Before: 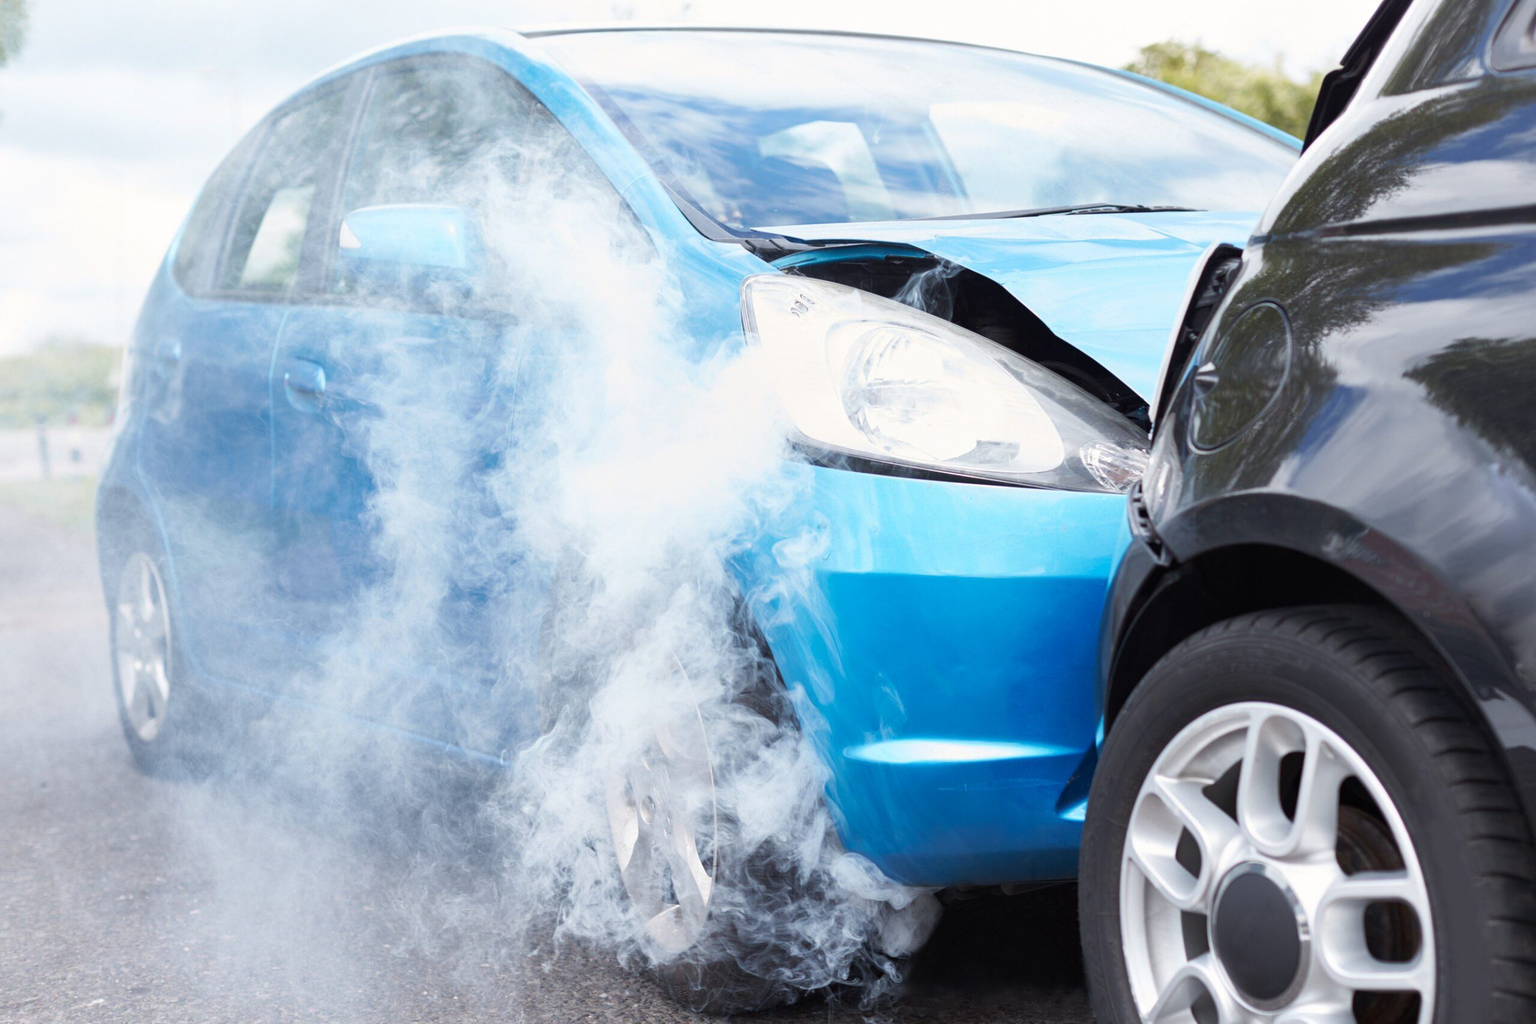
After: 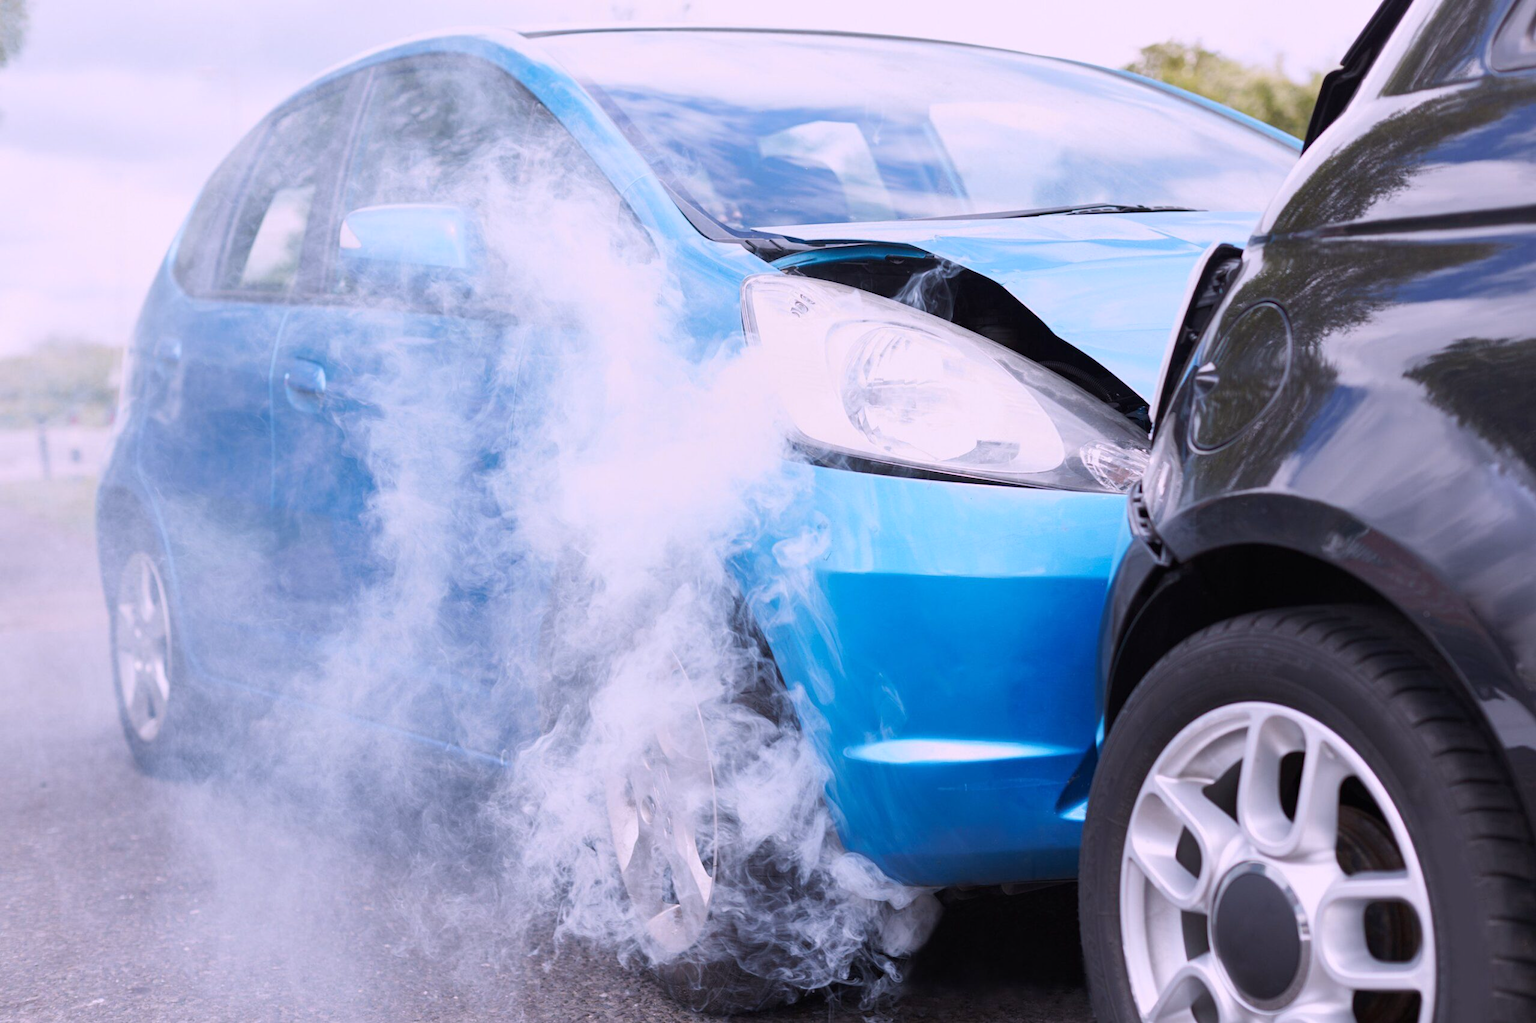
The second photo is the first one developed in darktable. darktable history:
white balance: red 1.066, blue 1.119
exposure: exposure -0.293 EV, compensate highlight preservation false
